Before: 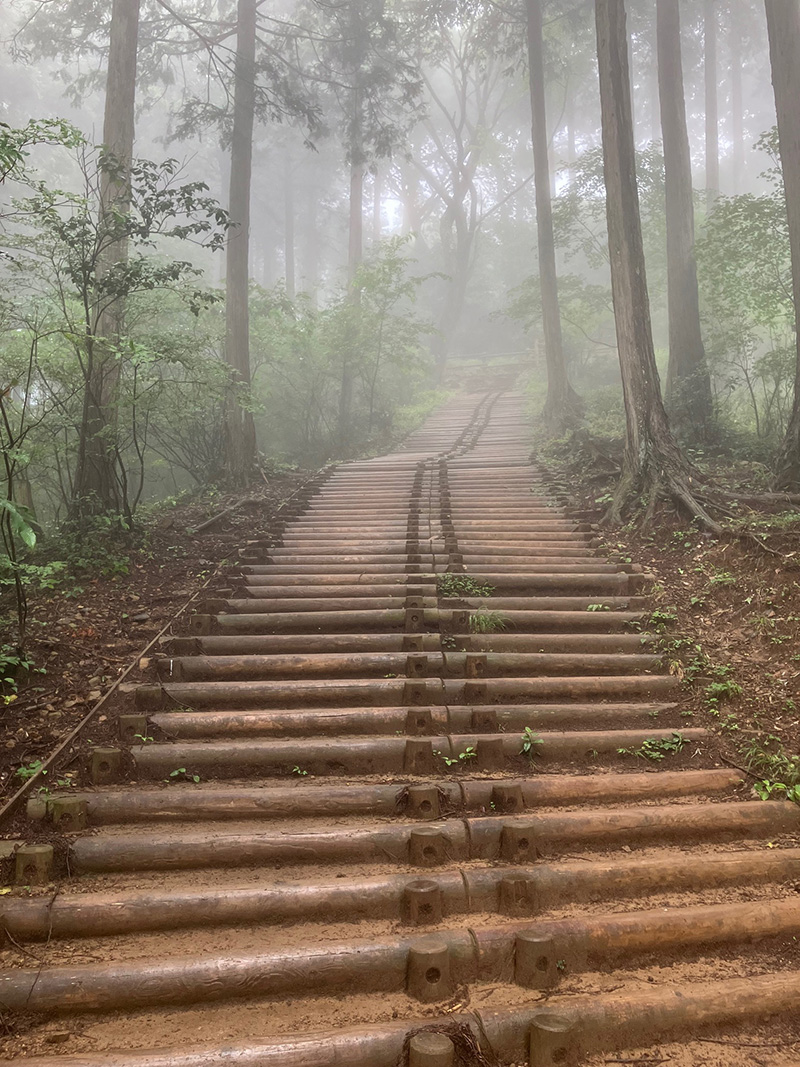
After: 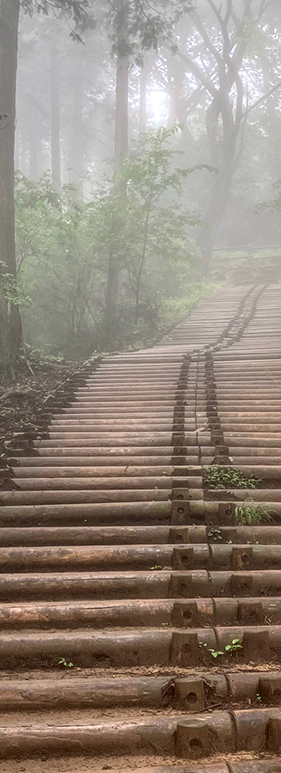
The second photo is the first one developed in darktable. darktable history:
local contrast: detail 130%
crop and rotate: left 29.476%, top 10.214%, right 35.32%, bottom 17.333%
